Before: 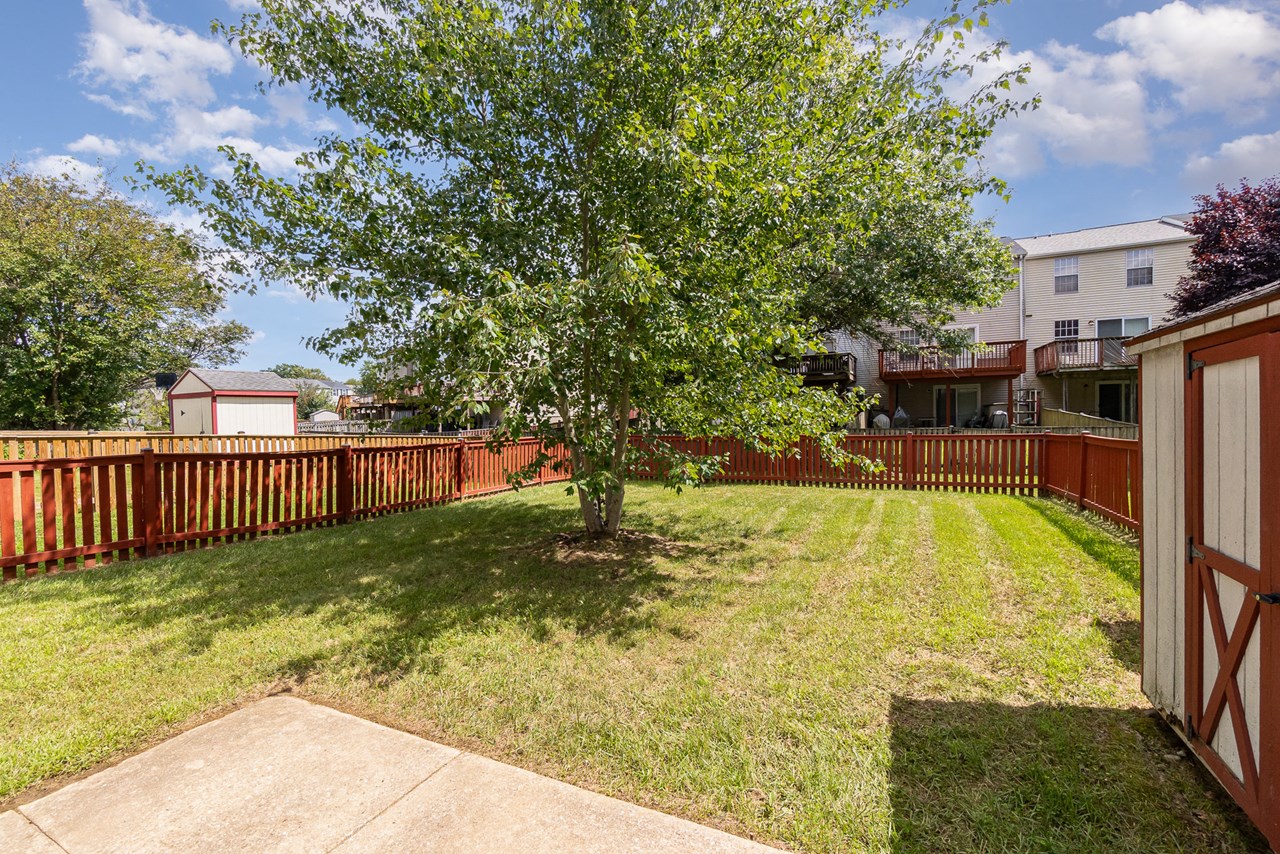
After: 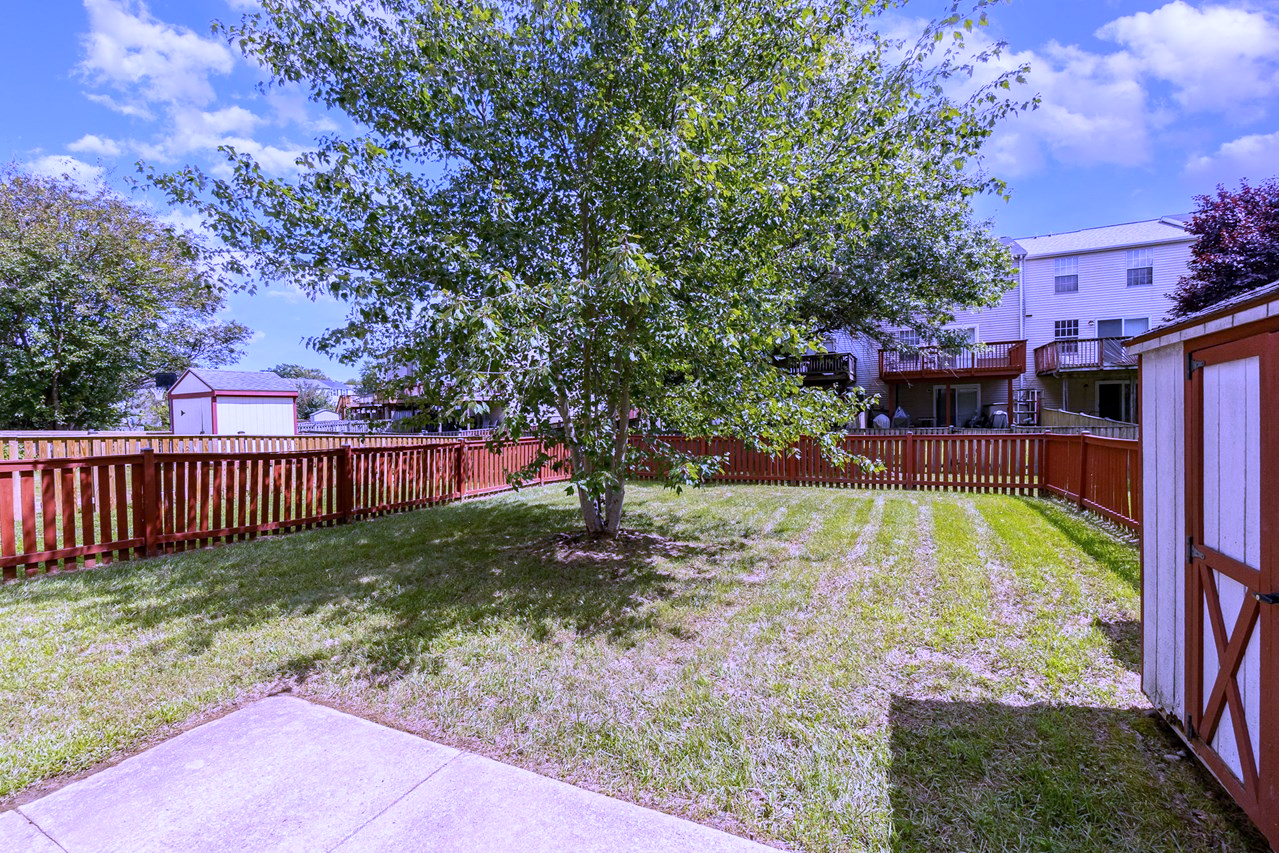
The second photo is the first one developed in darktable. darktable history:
local contrast: highlights 61%, shadows 106%, detail 107%, midtone range 0.529
color calibration: illuminant as shot in camera, x 0.358, y 0.373, temperature 4628.91 K
white balance: red 0.98, blue 1.61
